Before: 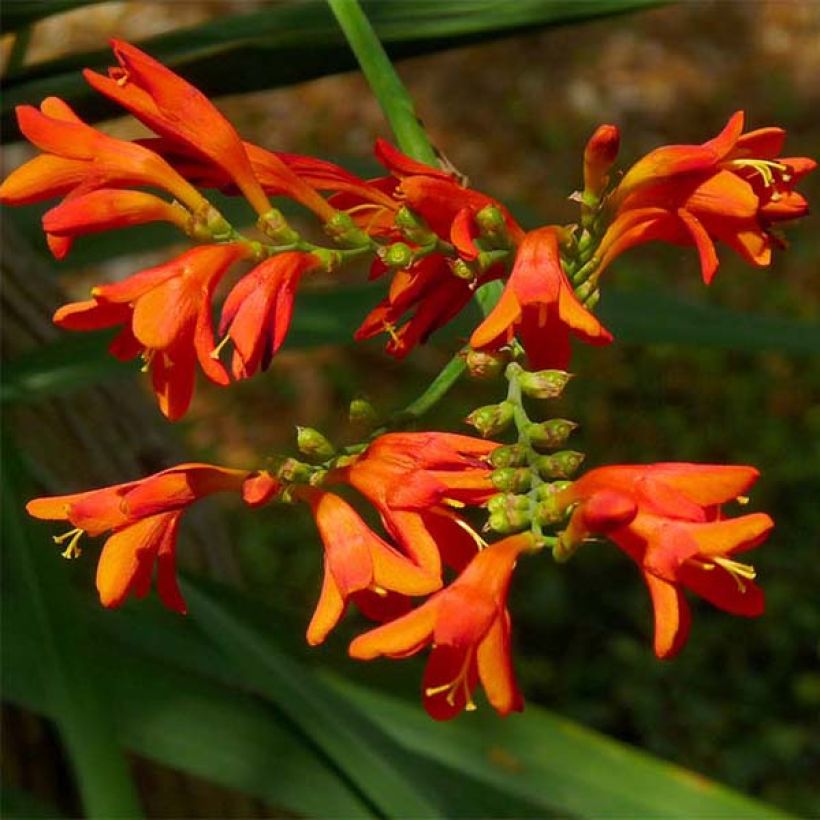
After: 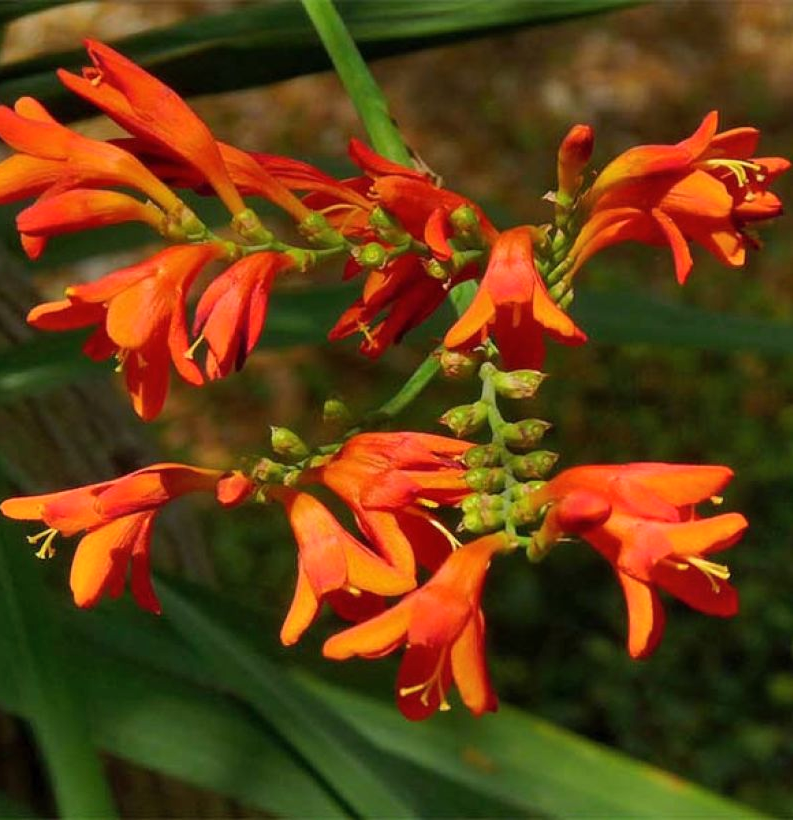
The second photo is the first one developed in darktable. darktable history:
shadows and highlights: shadows 43.82, white point adjustment -1.4, soften with gaussian
crop and rotate: left 3.285%
